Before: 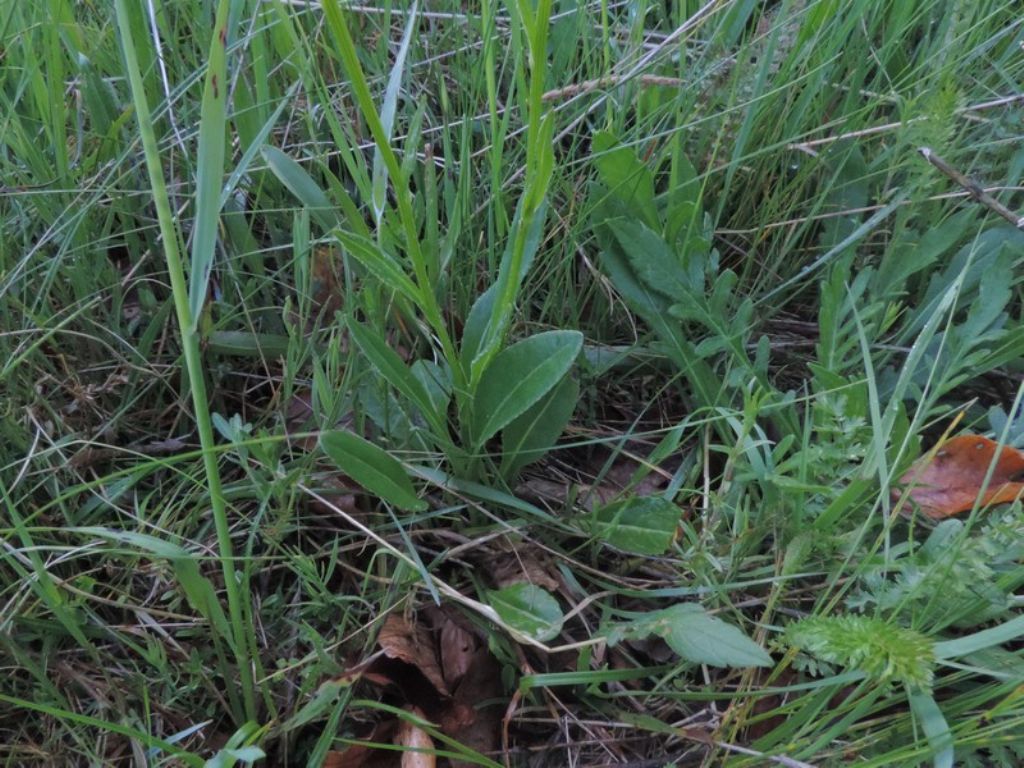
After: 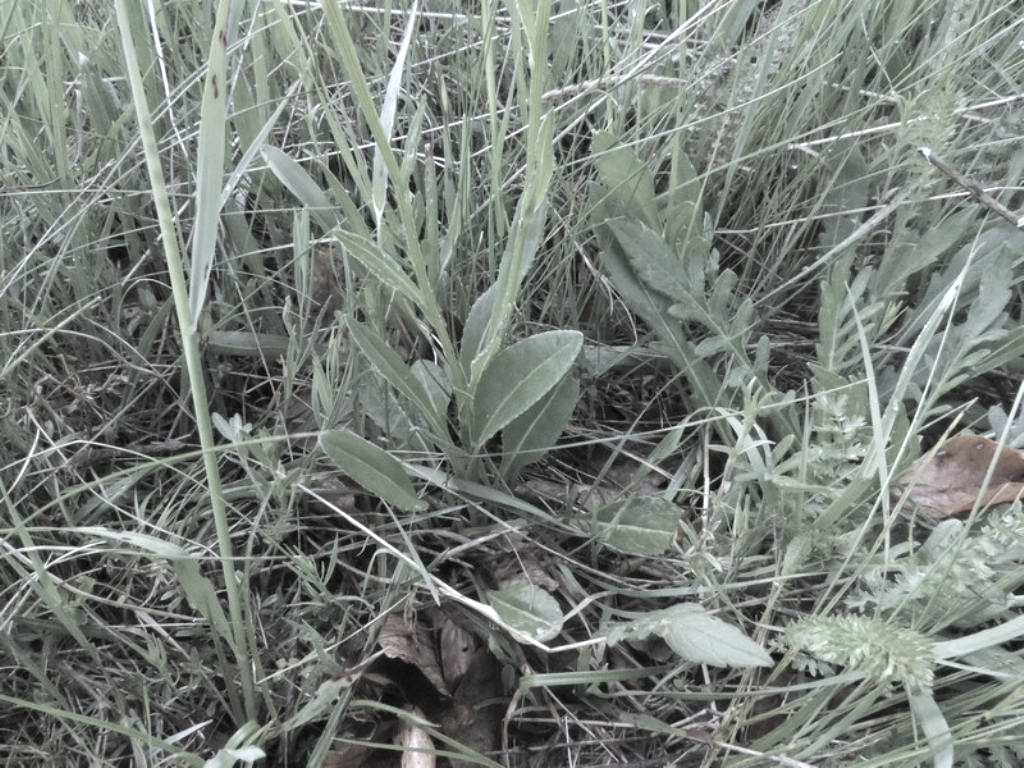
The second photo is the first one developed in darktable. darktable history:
color correction: saturation 0.2
white balance: red 0.988, blue 1.017
exposure: black level correction 0, exposure 1.1 EV, compensate exposure bias true, compensate highlight preservation false
